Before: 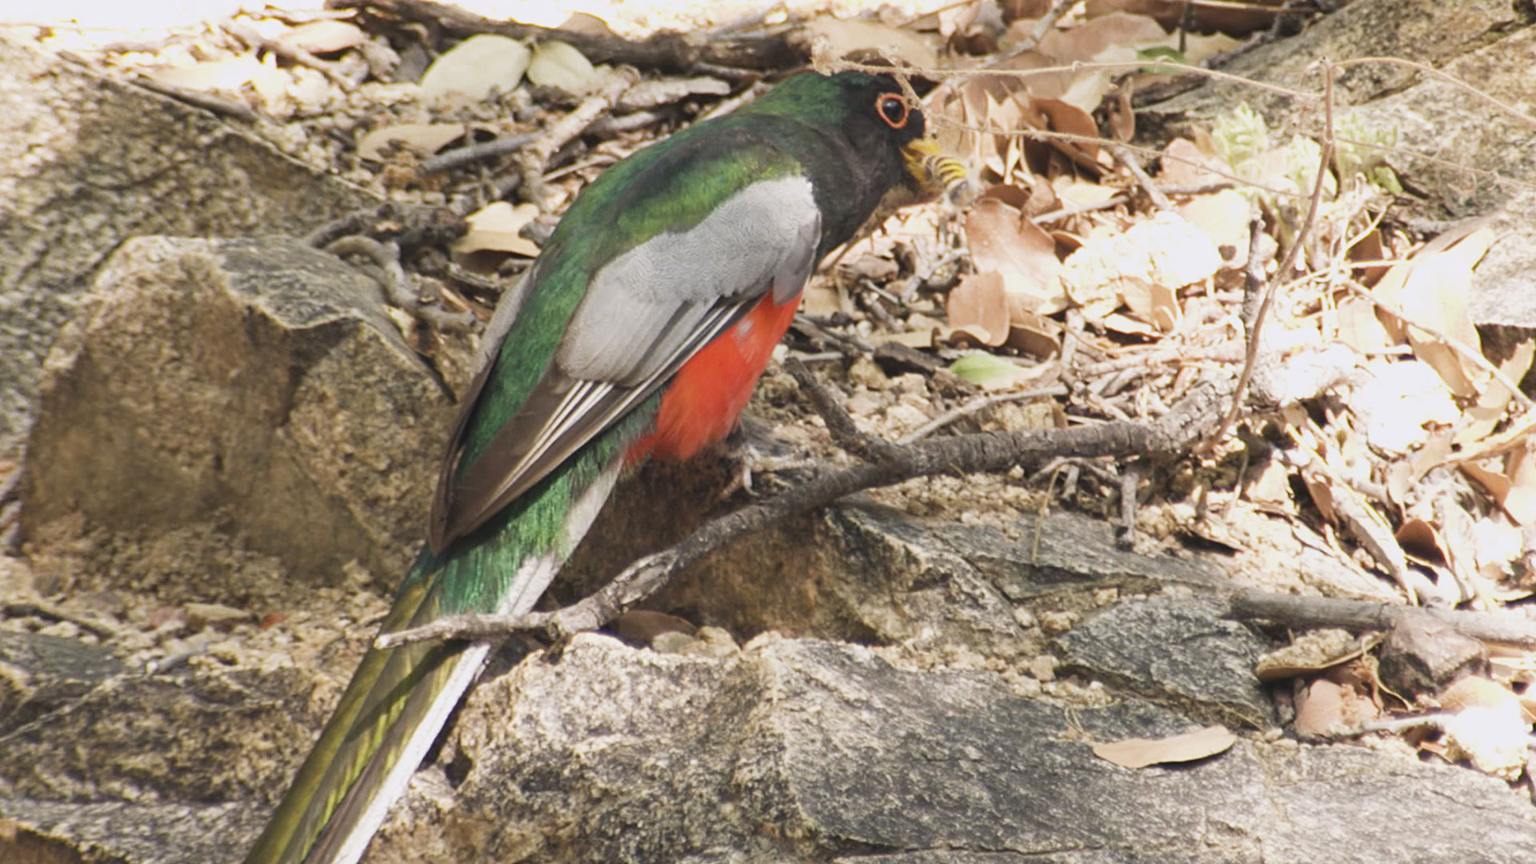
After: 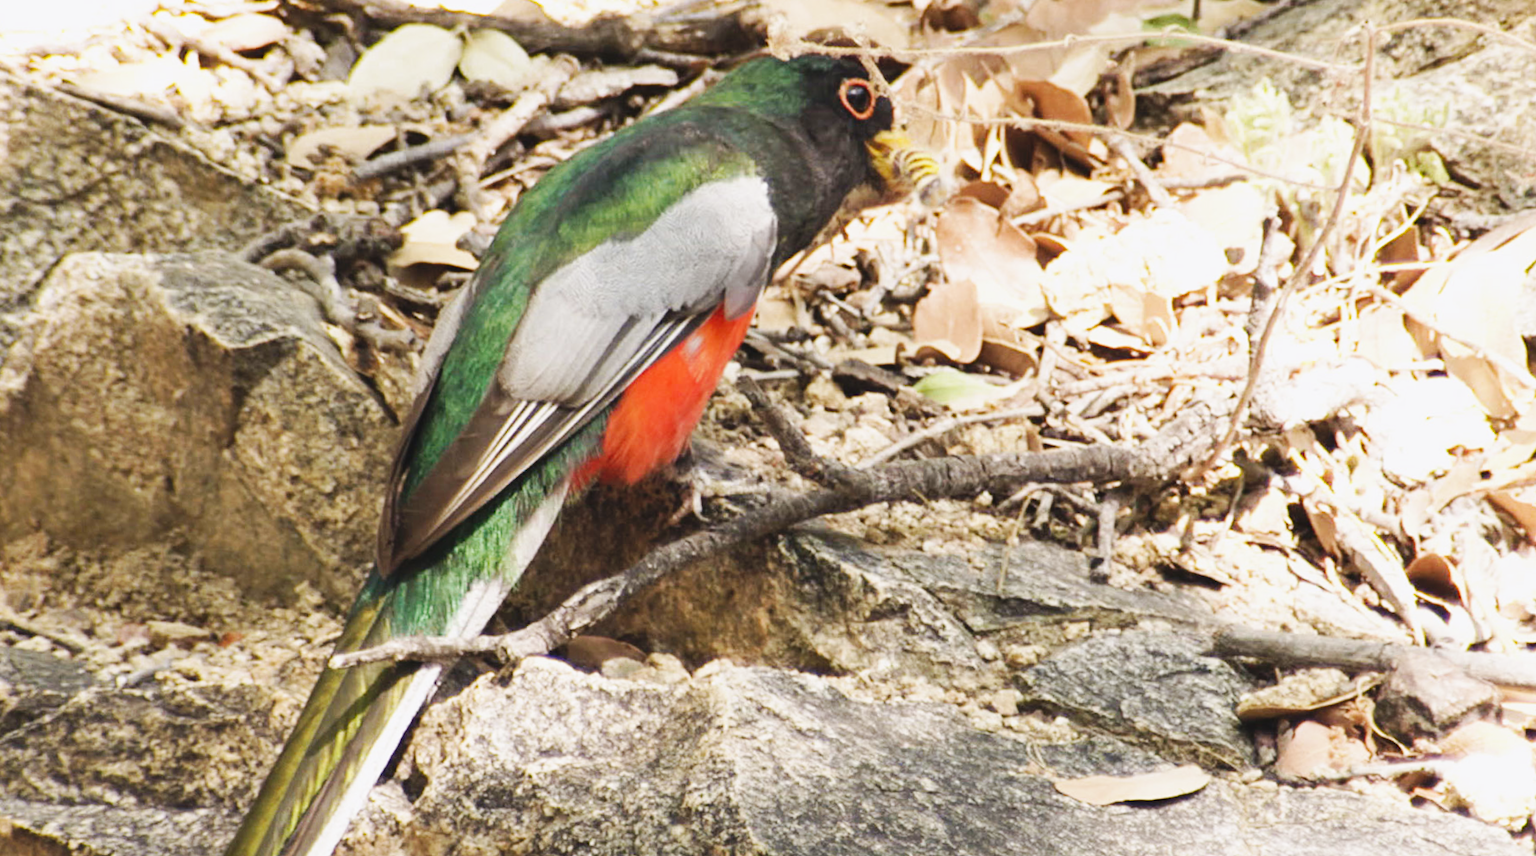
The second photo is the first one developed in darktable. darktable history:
rotate and perspective: rotation 0.062°, lens shift (vertical) 0.115, lens shift (horizontal) -0.133, crop left 0.047, crop right 0.94, crop top 0.061, crop bottom 0.94
base curve: curves: ch0 [(0, 0) (0.032, 0.025) (0.121, 0.166) (0.206, 0.329) (0.605, 0.79) (1, 1)], preserve colors none
